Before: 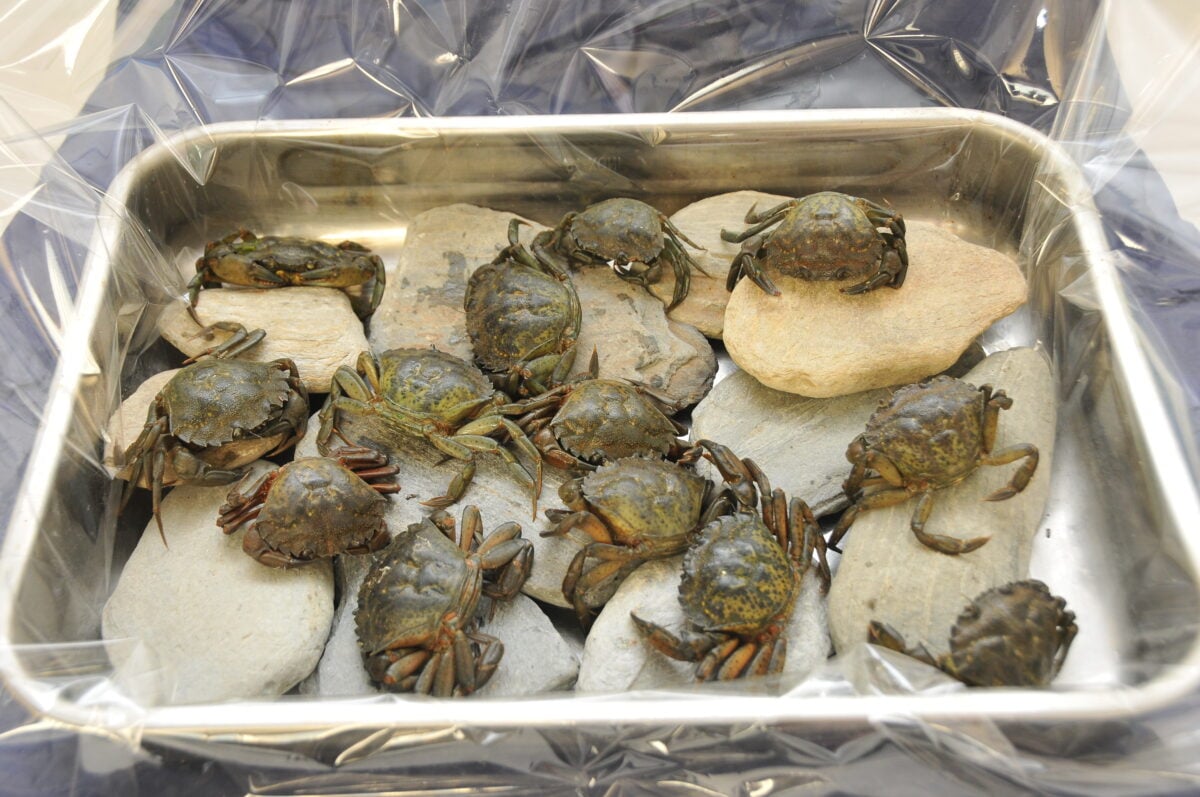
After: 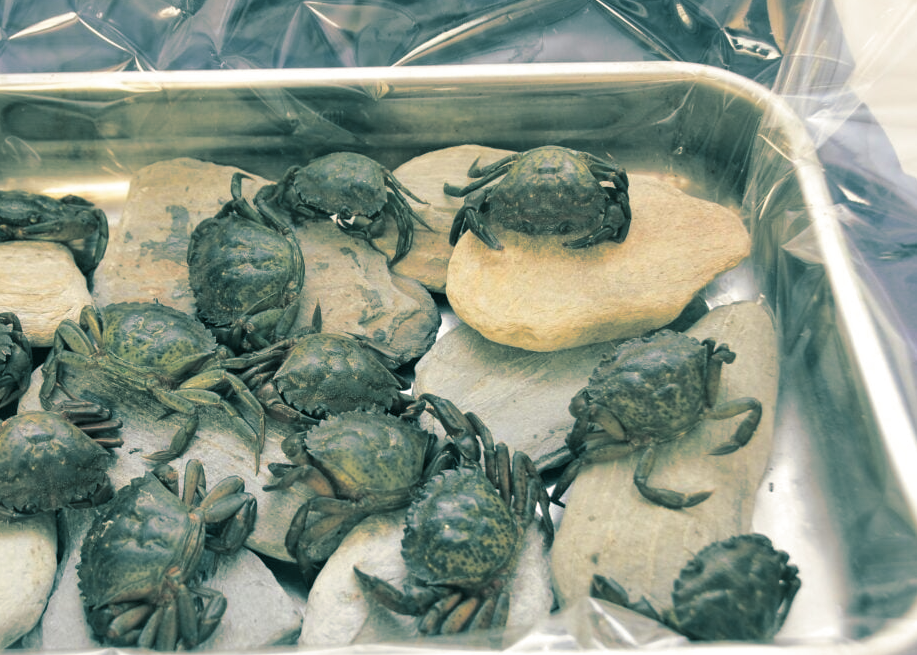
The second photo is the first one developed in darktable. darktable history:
split-toning: shadows › hue 186.43°, highlights › hue 49.29°, compress 30.29%
crop: left 23.095%, top 5.827%, bottom 11.854%
